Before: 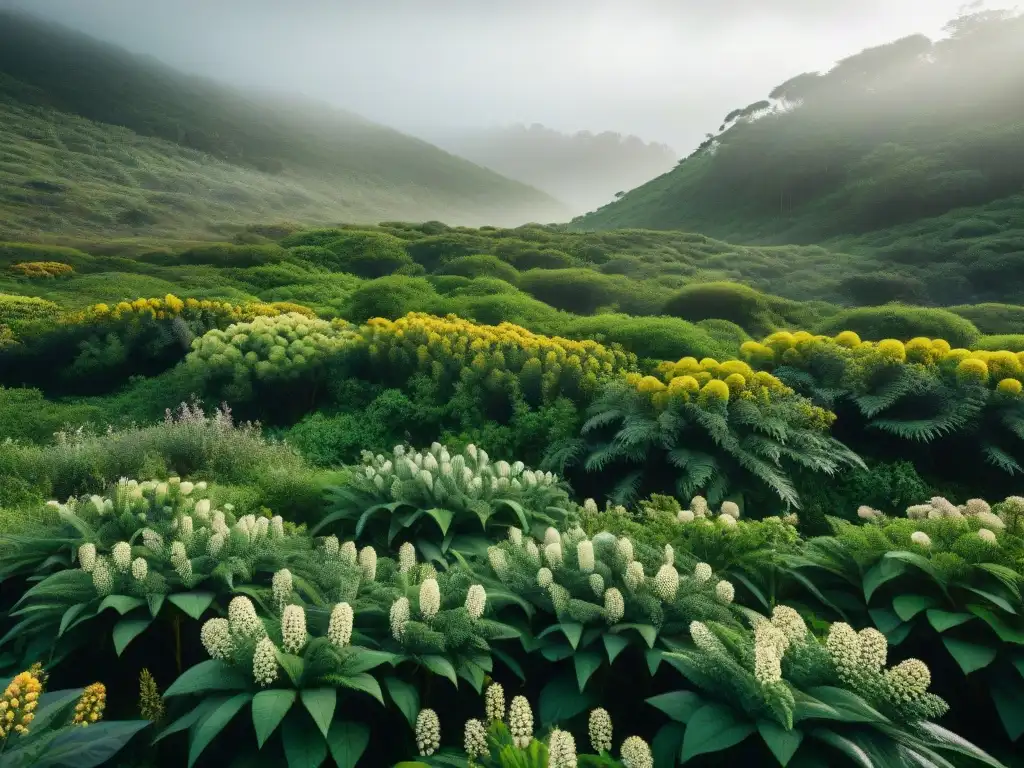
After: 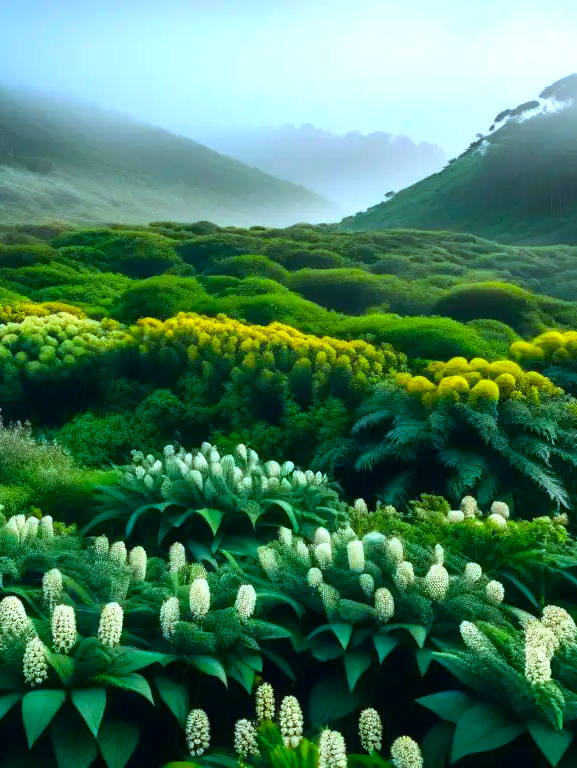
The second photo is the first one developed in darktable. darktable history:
color calibration: x 0.38, y 0.391, temperature 4088.72 K
color balance rgb: linear chroma grading › global chroma 15.015%, perceptual saturation grading › global saturation 29.883%, perceptual brilliance grading › highlights 12.924%, perceptual brilliance grading › mid-tones 8.171%, perceptual brilliance grading › shadows -17.554%, global vibrance 15.493%
crop and rotate: left 22.465%, right 21.158%
